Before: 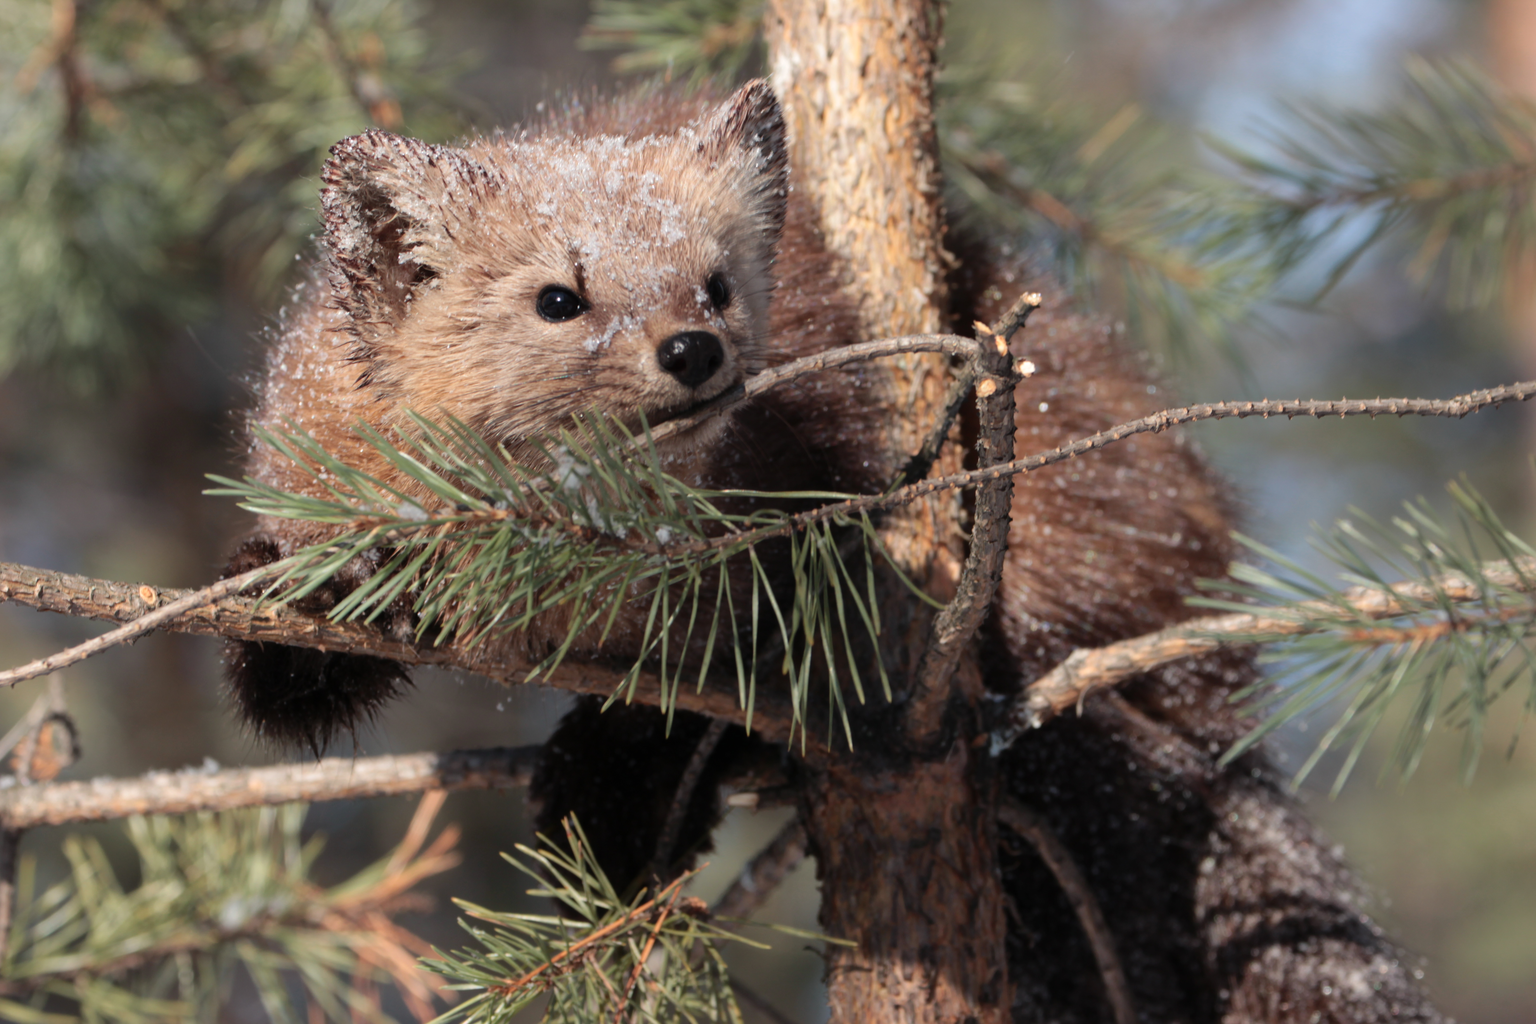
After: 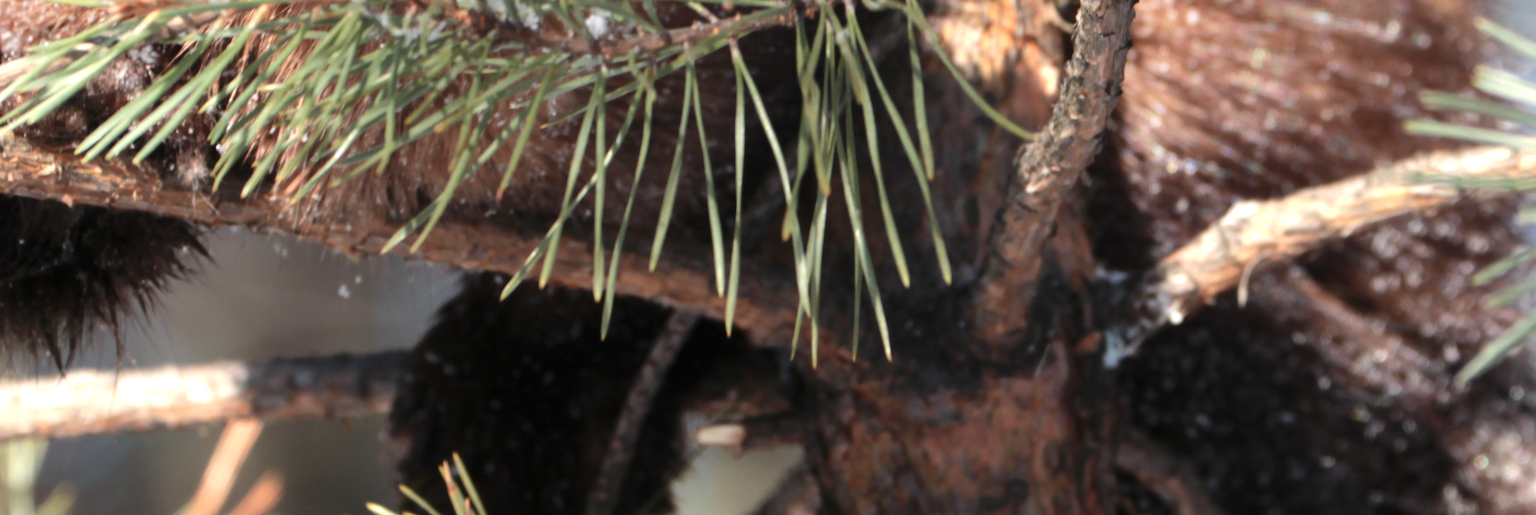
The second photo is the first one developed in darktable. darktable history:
exposure: exposure 1 EV, compensate highlight preservation false
crop: left 18.143%, top 50.751%, right 17.377%, bottom 16.797%
tone equalizer: edges refinement/feathering 500, mask exposure compensation -1.57 EV, preserve details no
